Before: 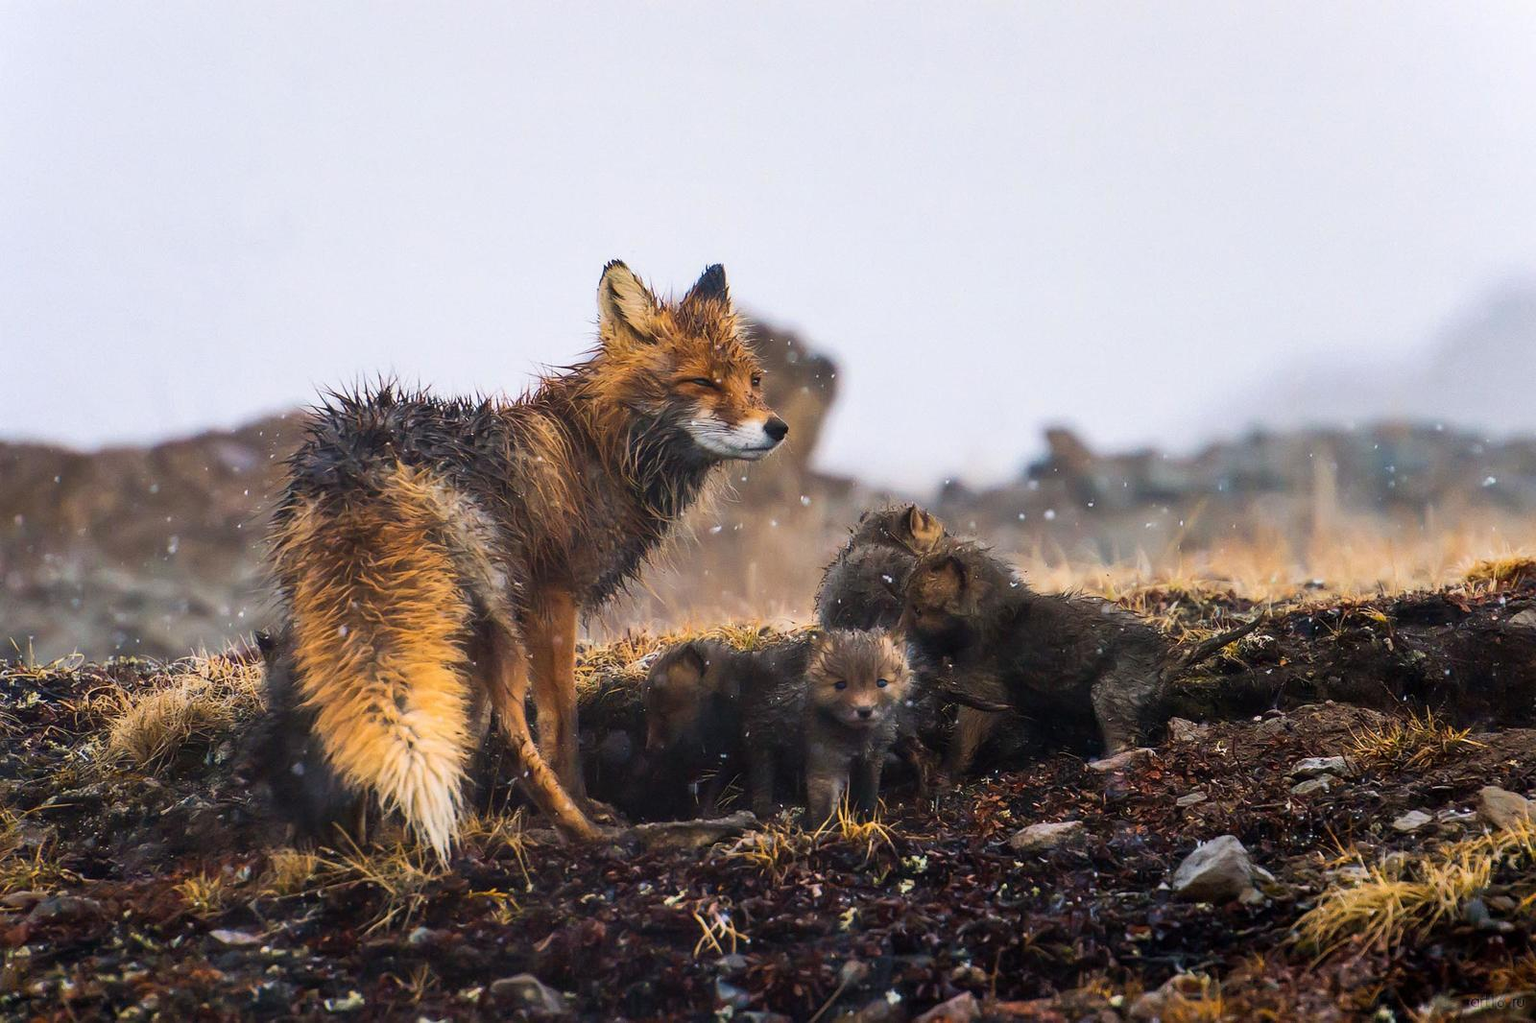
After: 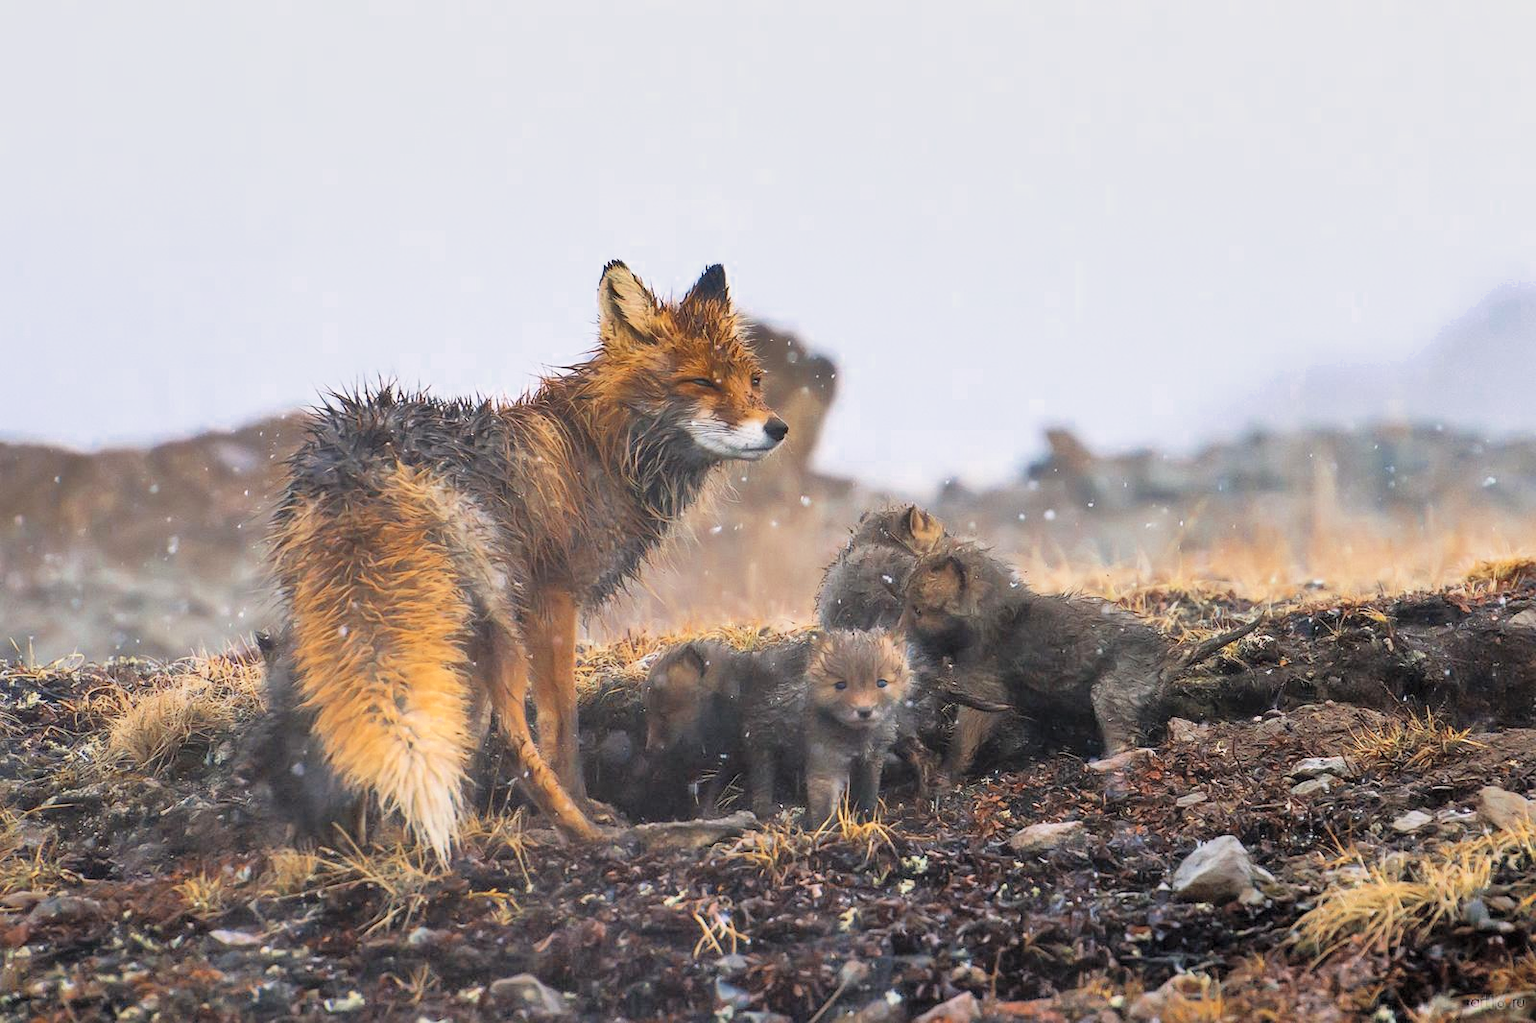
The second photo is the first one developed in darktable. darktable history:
exposure: exposure 0.574 EV, compensate highlight preservation false
shadows and highlights: radius 264.75, soften with gaussian
color zones: curves: ch0 [(0, 0.5) (0.125, 0.4) (0.25, 0.5) (0.375, 0.4) (0.5, 0.4) (0.625, 0.35) (0.75, 0.35) (0.875, 0.5)]; ch1 [(0, 0.35) (0.125, 0.45) (0.25, 0.35) (0.375, 0.35) (0.5, 0.35) (0.625, 0.35) (0.75, 0.45) (0.875, 0.35)]; ch2 [(0, 0.6) (0.125, 0.5) (0.25, 0.5) (0.375, 0.6) (0.5, 0.6) (0.625, 0.5) (0.75, 0.5) (0.875, 0.5)]
global tonemap: drago (0.7, 100)
